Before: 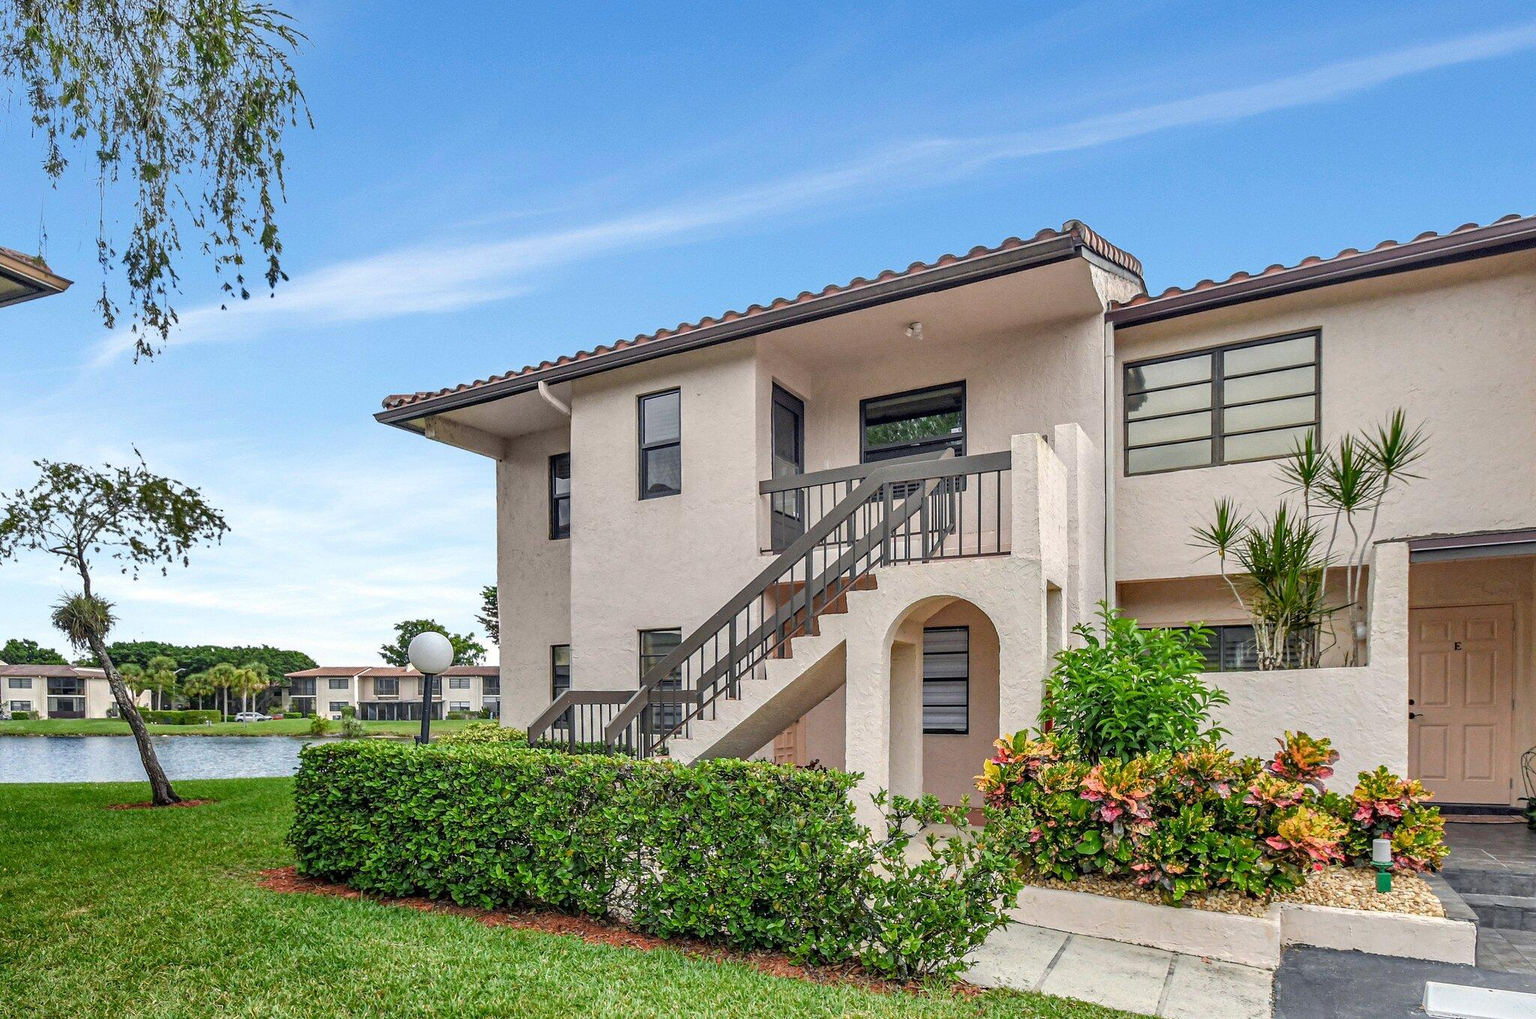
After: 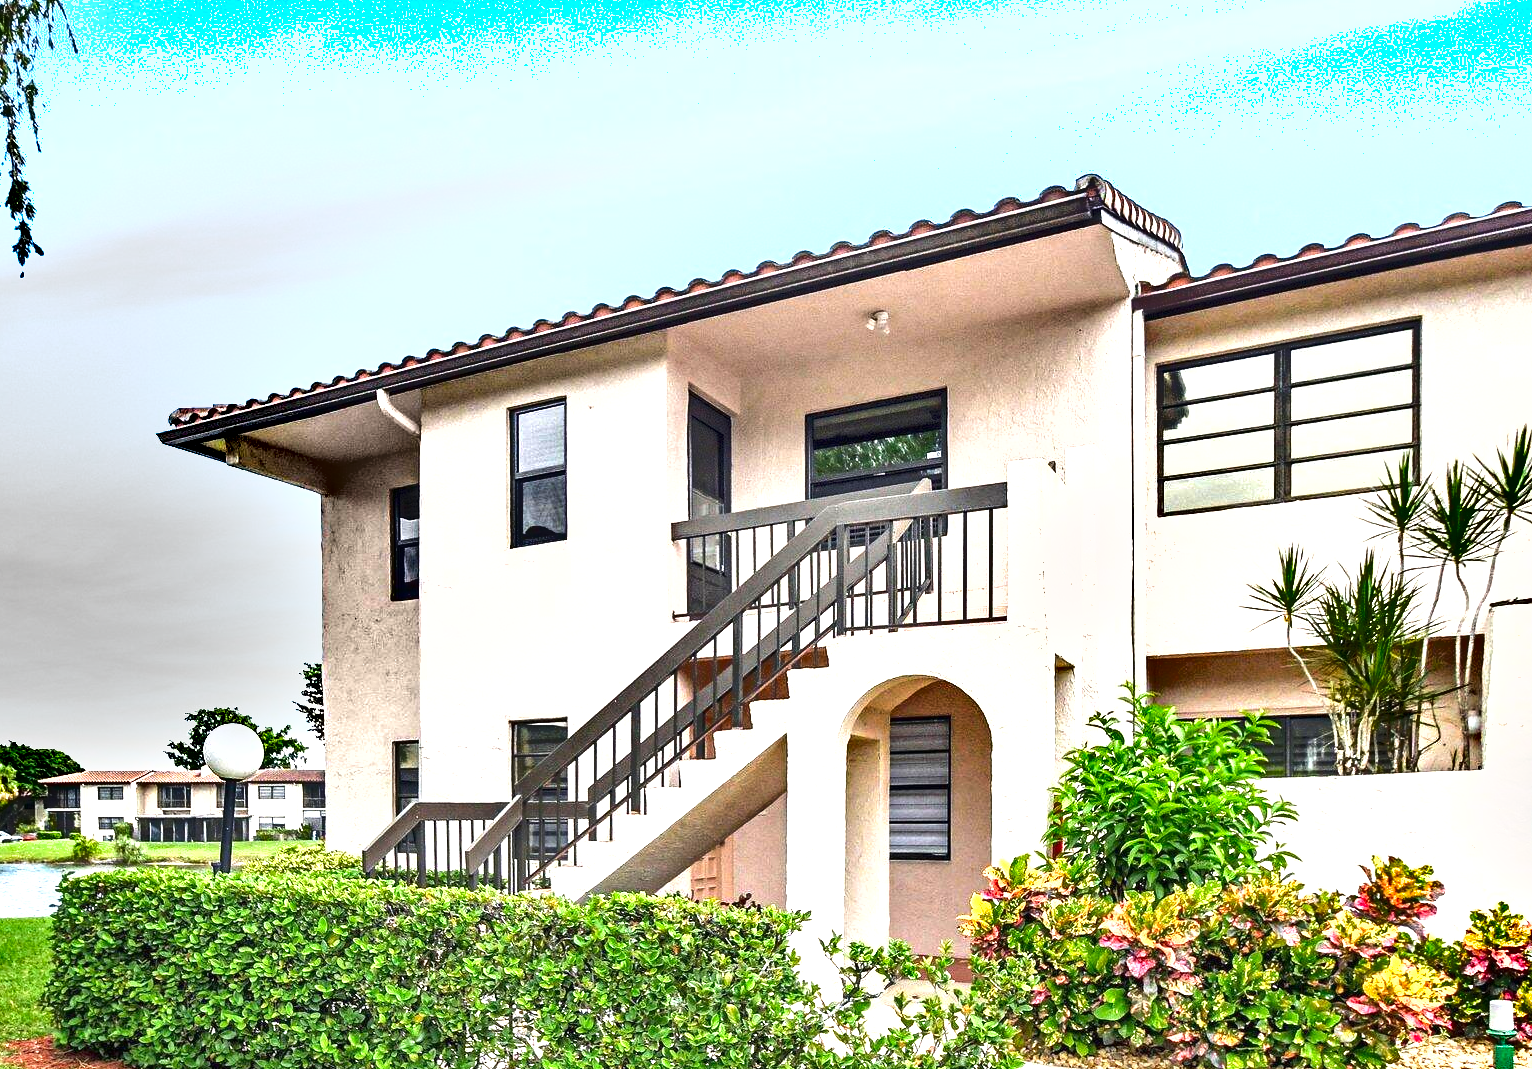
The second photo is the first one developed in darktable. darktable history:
crop: left 16.661%, top 8.772%, right 8.51%, bottom 12.512%
shadows and highlights: shadows 52.66, soften with gaussian
exposure: black level correction 0, exposure 1.45 EV, compensate highlight preservation false
